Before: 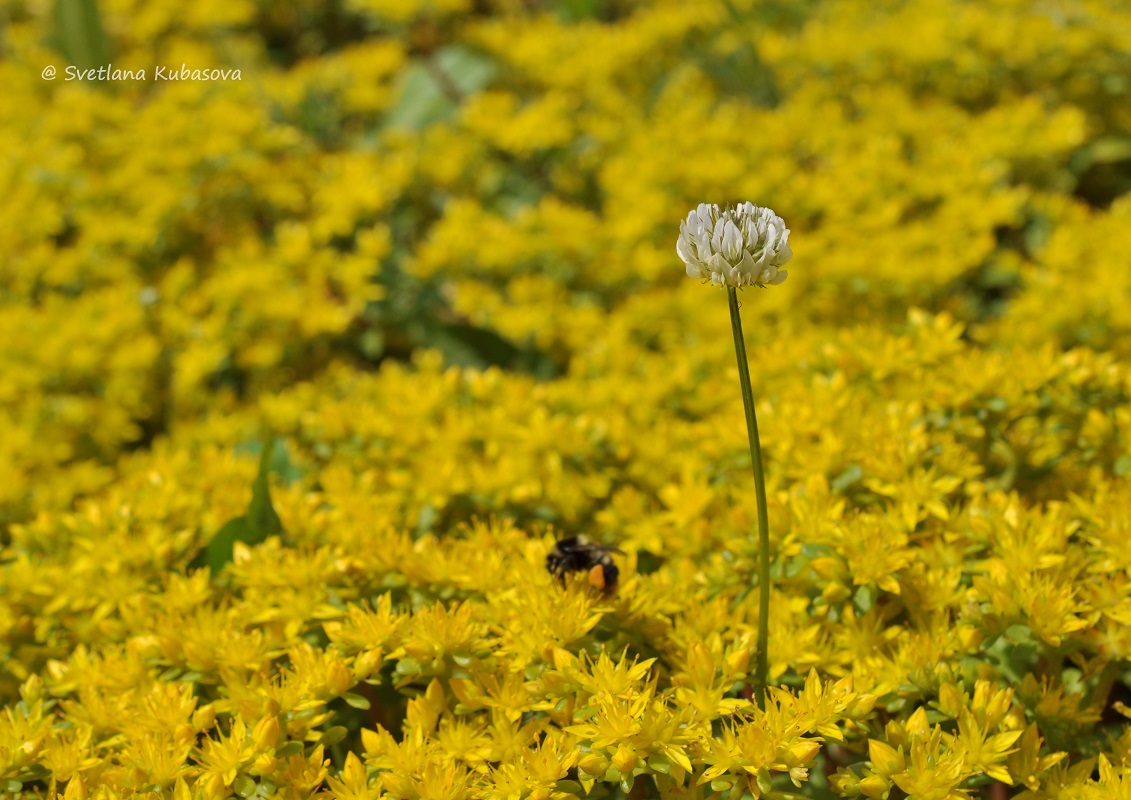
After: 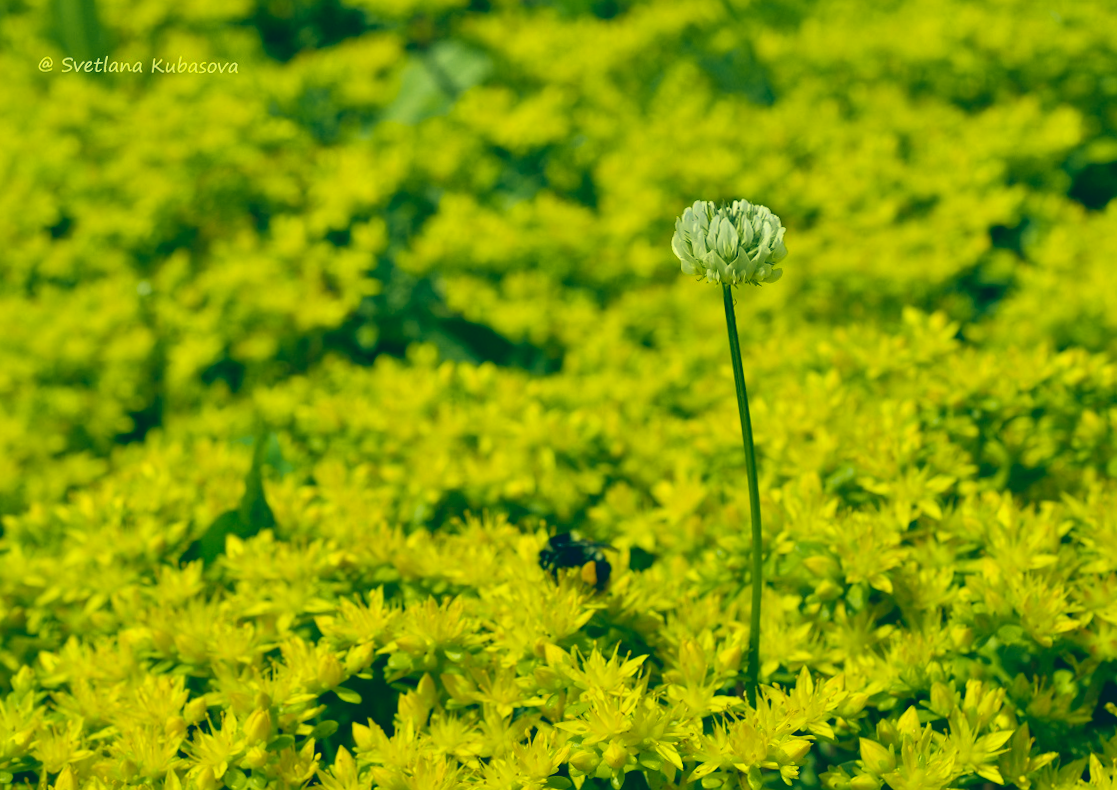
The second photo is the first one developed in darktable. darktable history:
tone curve: curves: ch0 [(0, 0.036) (0.119, 0.115) (0.461, 0.479) (0.715, 0.767) (0.817, 0.865) (1, 0.998)]; ch1 [(0, 0) (0.377, 0.416) (0.44, 0.478) (0.487, 0.498) (0.514, 0.525) (0.538, 0.552) (0.67, 0.688) (1, 1)]; ch2 [(0, 0) (0.38, 0.405) (0.463, 0.445) (0.492, 0.486) (0.524, 0.541) (0.578, 0.59) (0.653, 0.658) (1, 1)], color space Lab, independent channels, preserve colors none
white balance: red 0.982, blue 1.018
crop and rotate: angle -0.5°
color correction: highlights a* -15.58, highlights b* 40, shadows a* -40, shadows b* -26.18
